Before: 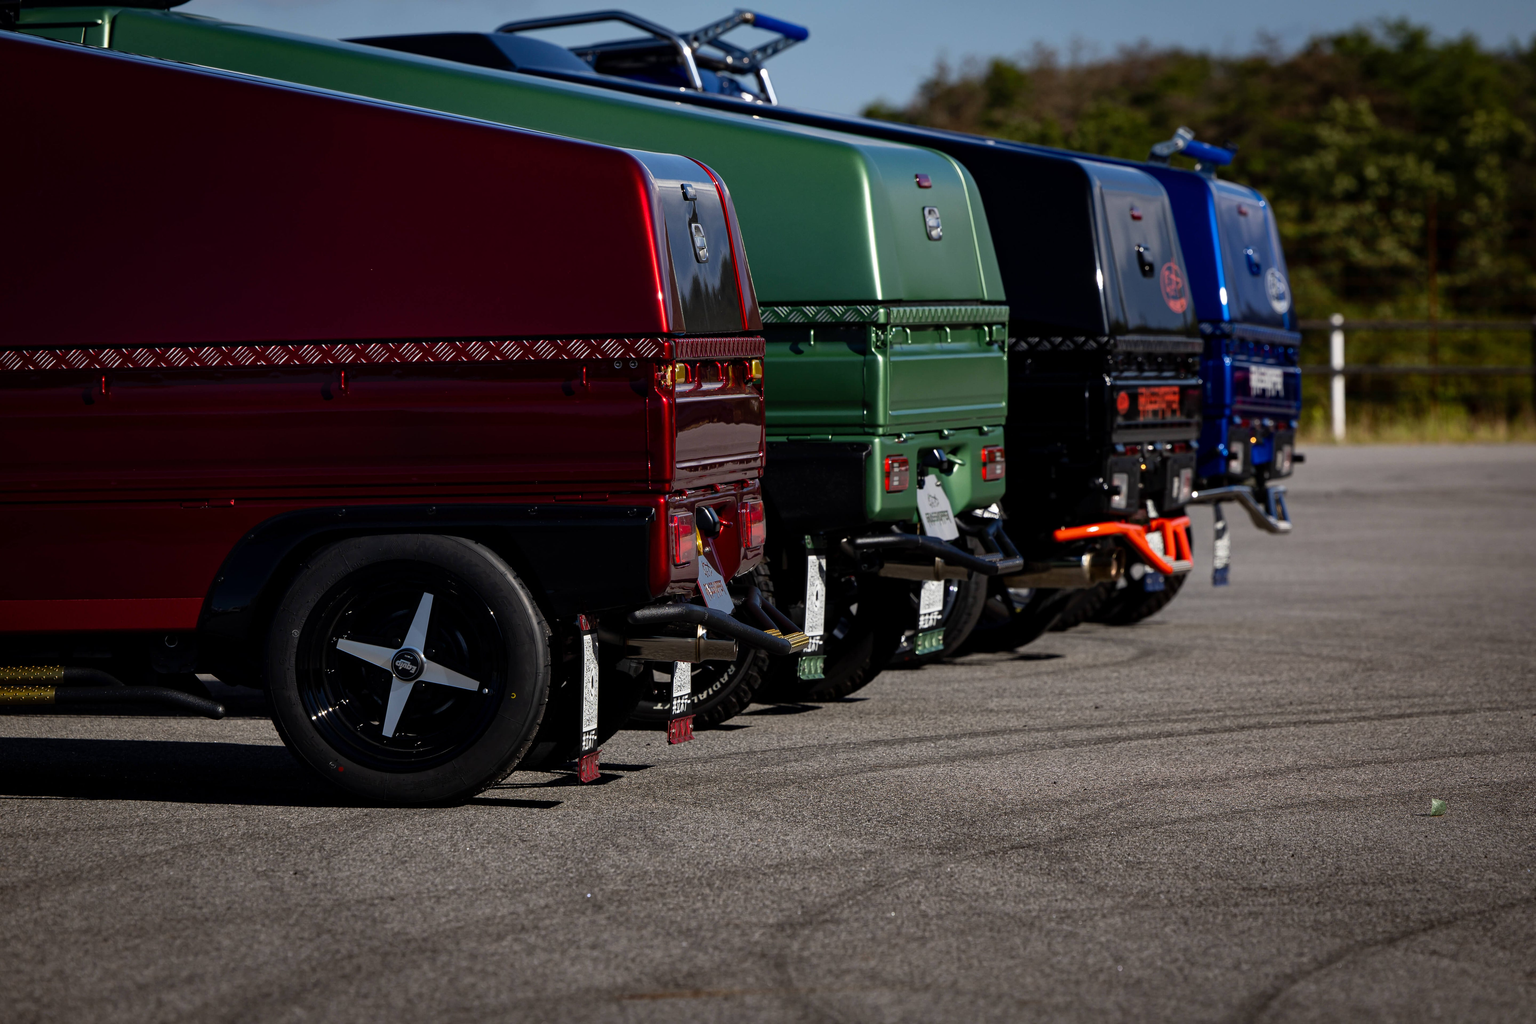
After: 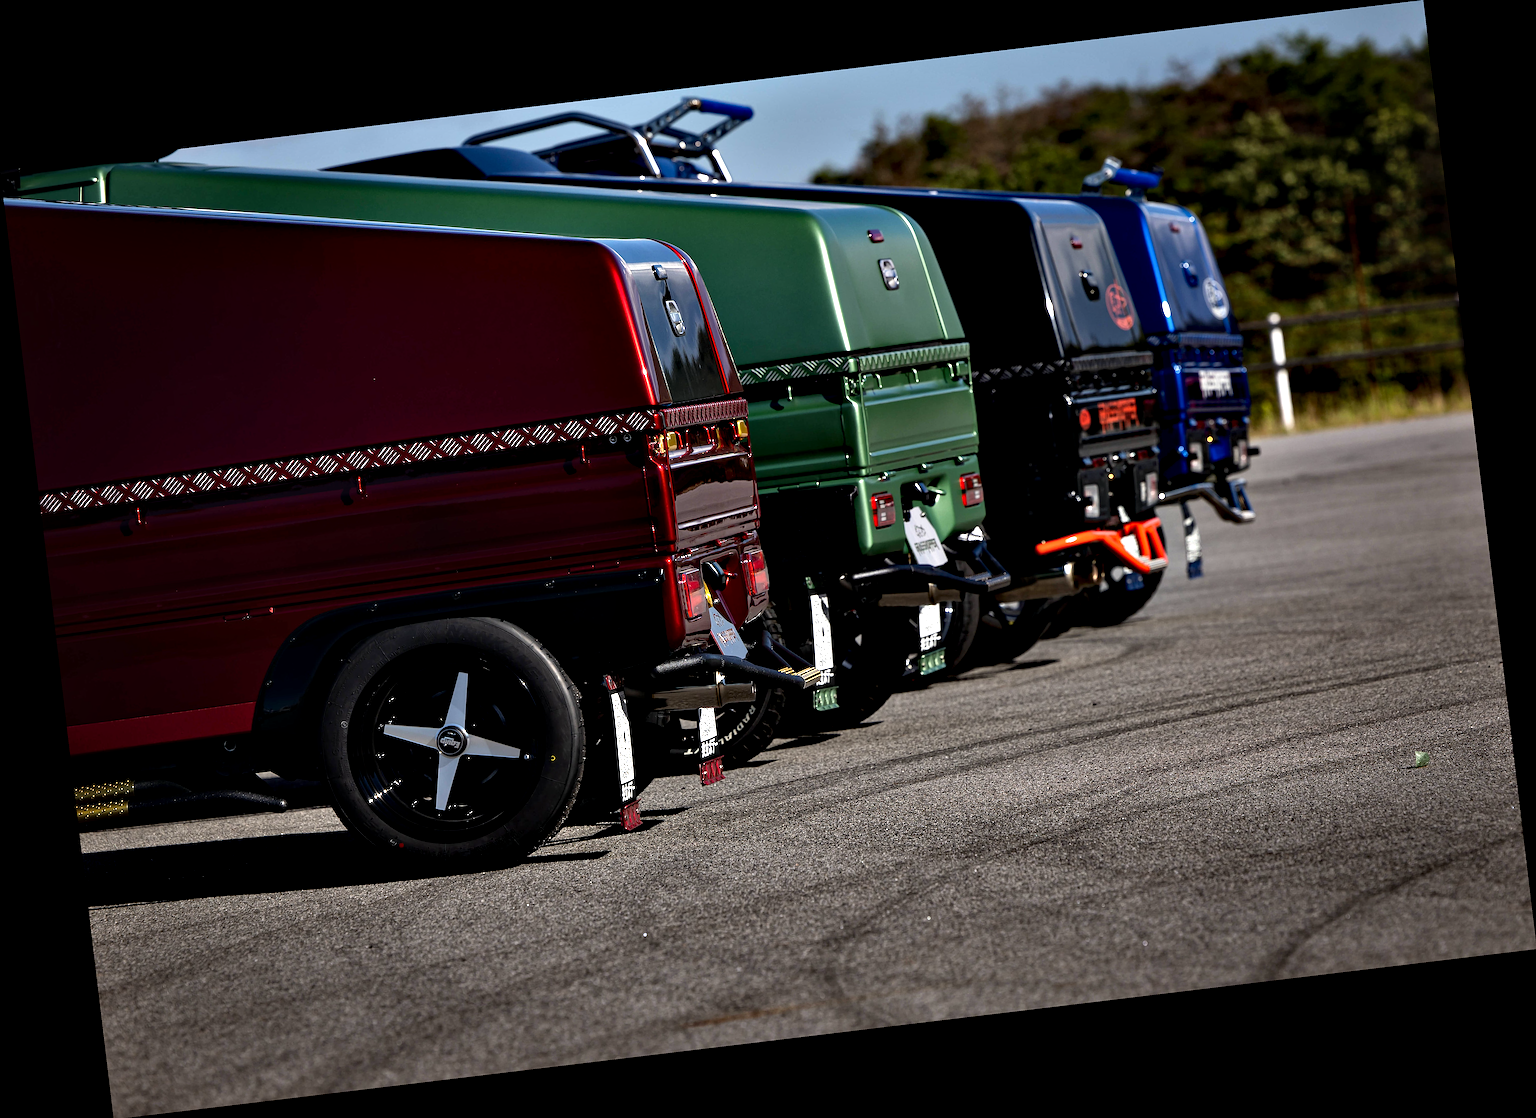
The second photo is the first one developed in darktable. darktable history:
contrast equalizer: octaves 7, y [[0.6 ×6], [0.55 ×6], [0 ×6], [0 ×6], [0 ×6]]
rotate and perspective: rotation -6.83°, automatic cropping off
sharpen: on, module defaults
